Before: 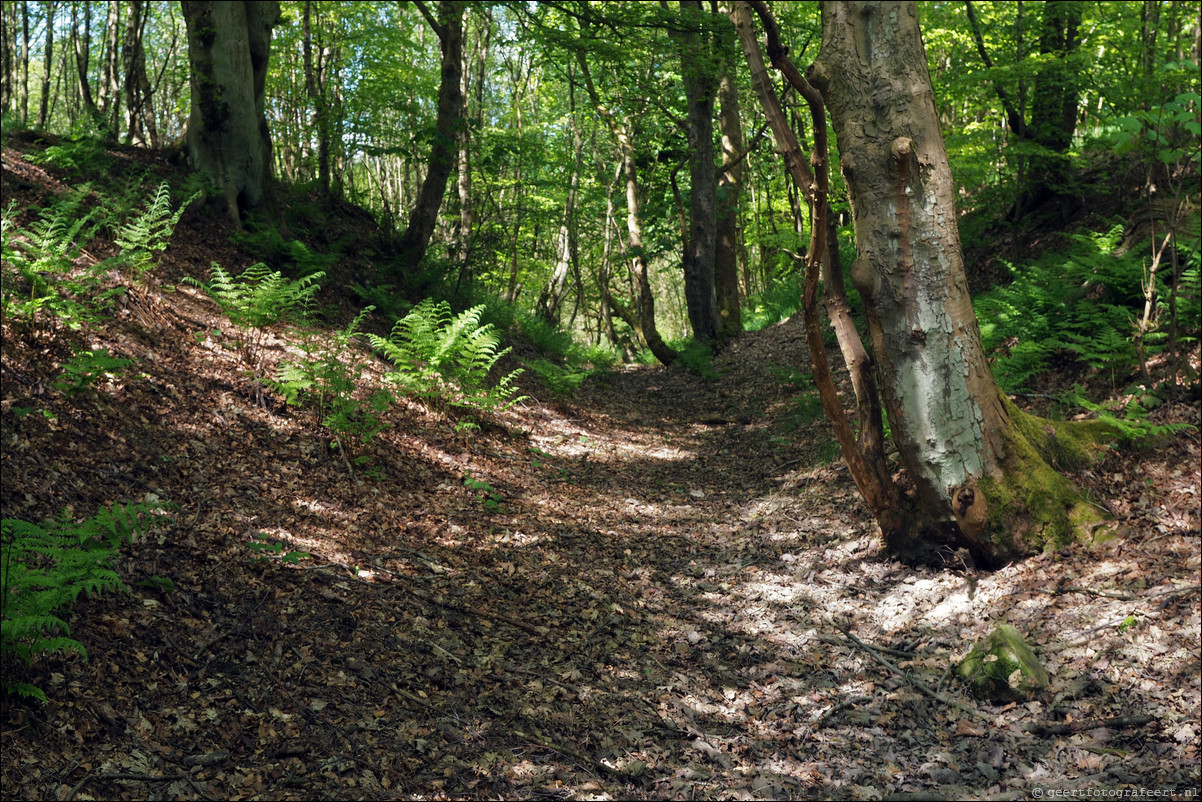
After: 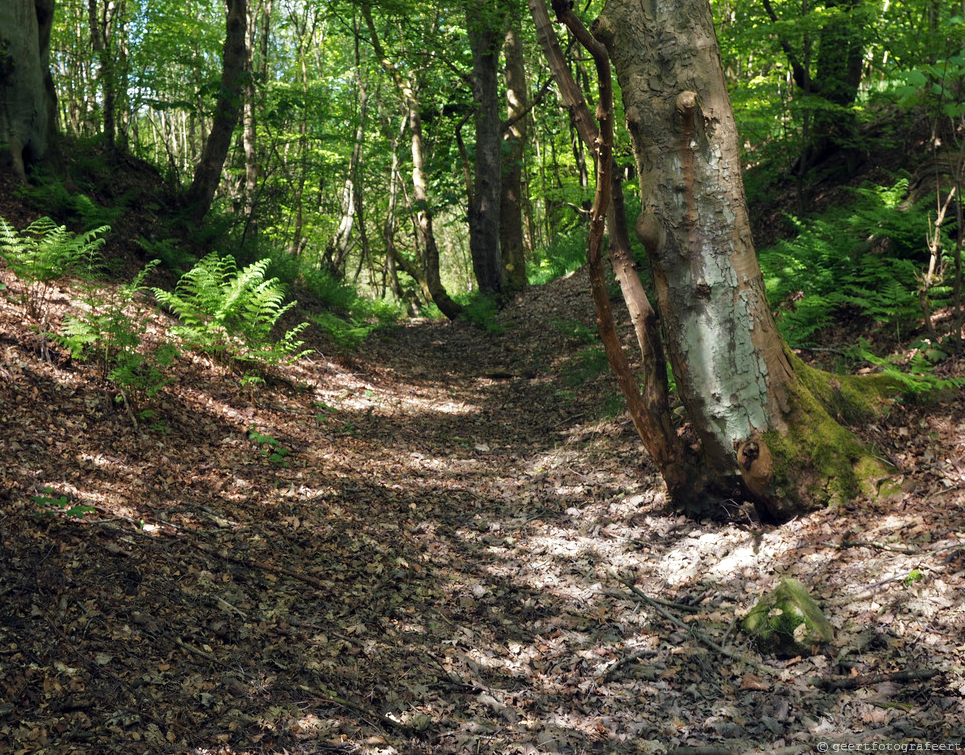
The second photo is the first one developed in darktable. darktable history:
crop and rotate: left 17.959%, top 5.771%, right 1.742%
exposure: exposure 0.128 EV, compensate highlight preservation false
